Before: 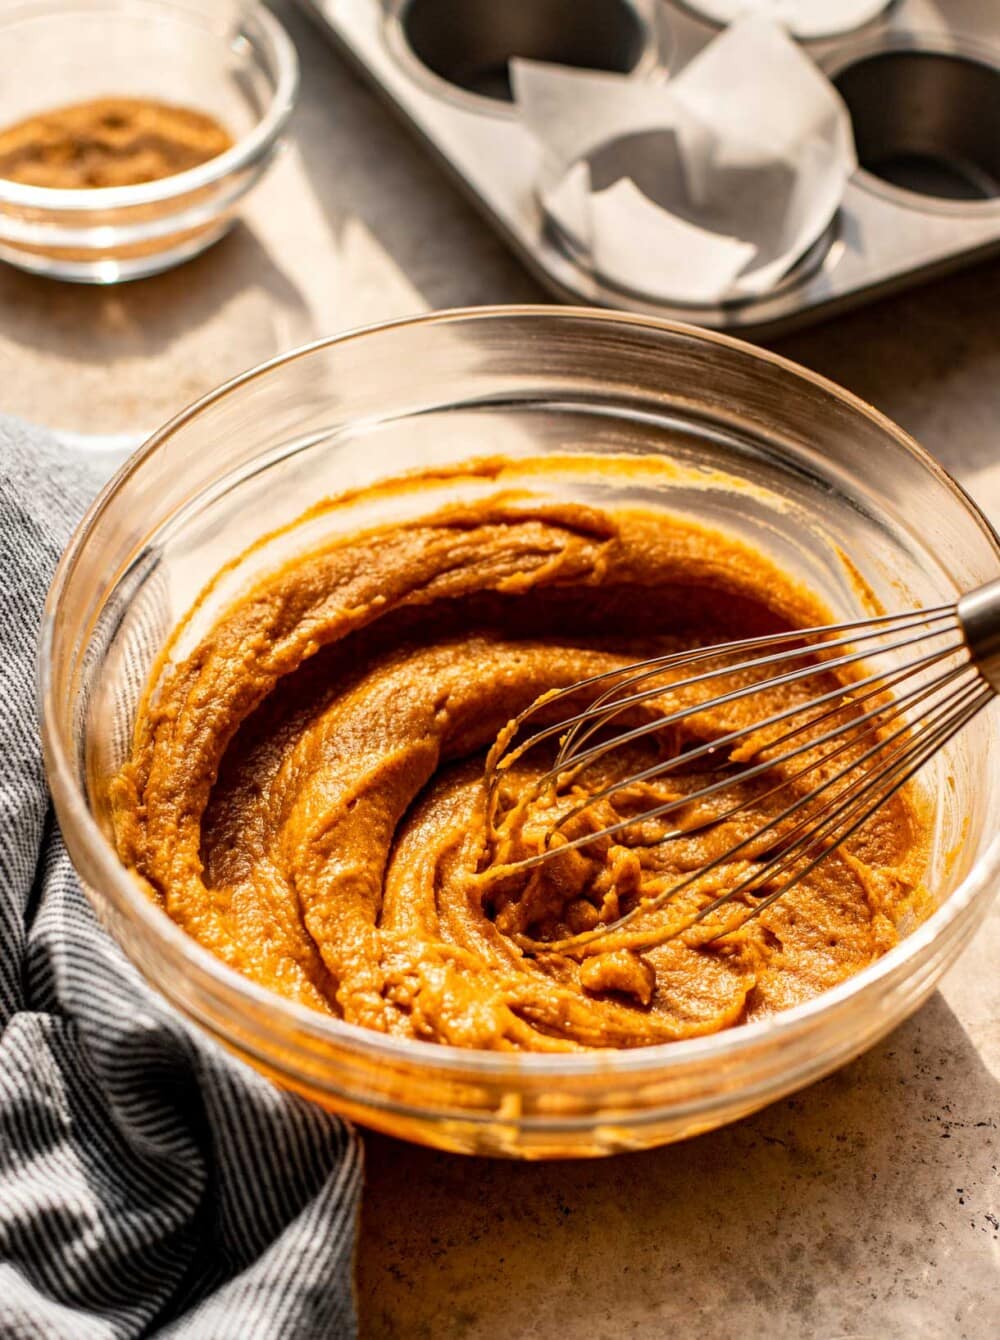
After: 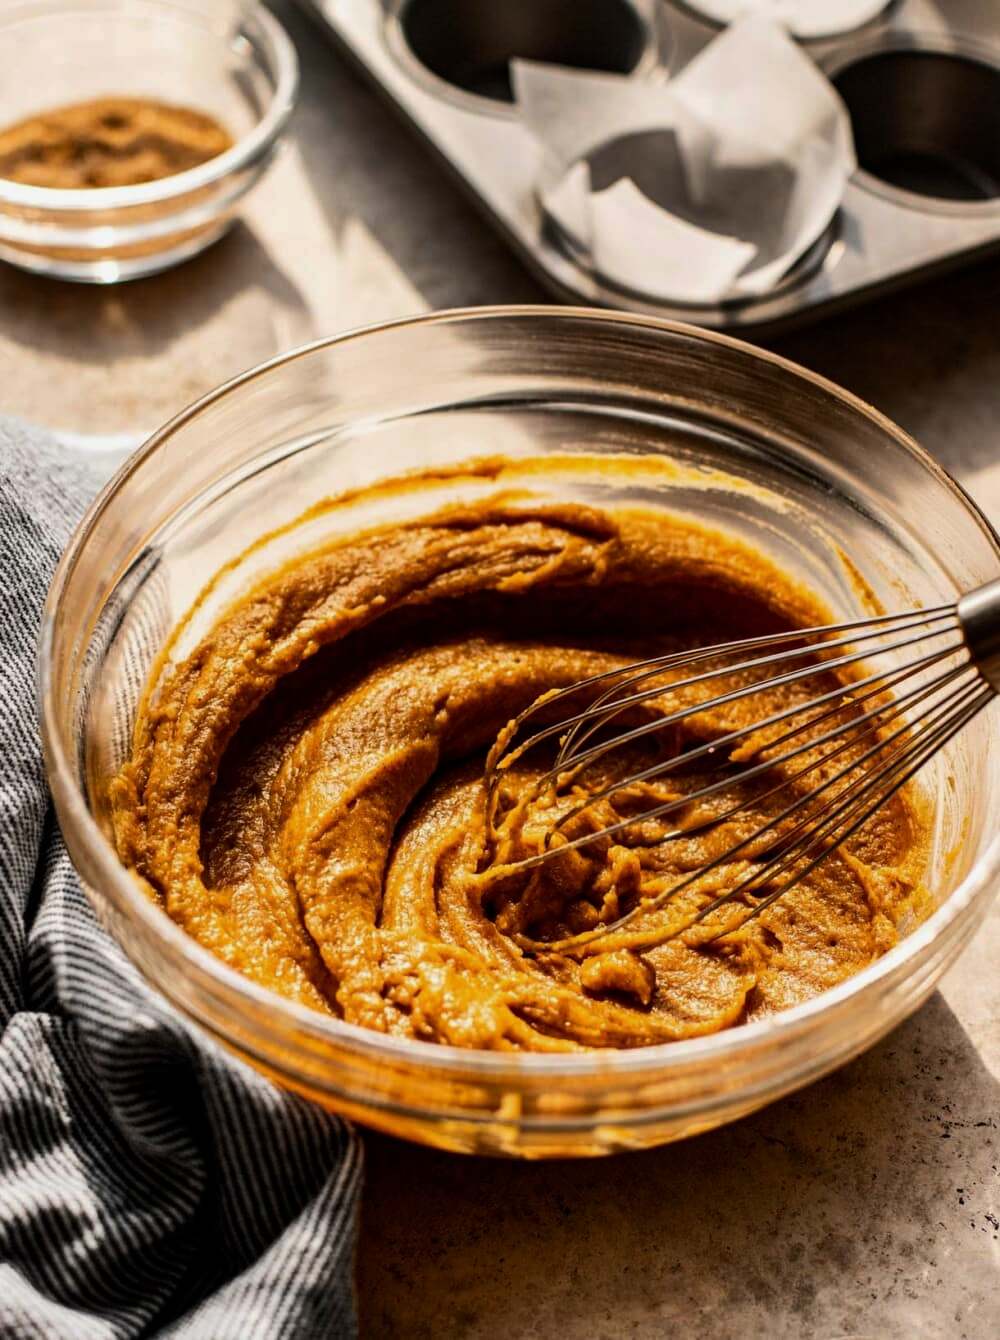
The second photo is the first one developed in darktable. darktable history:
tone equalizer: -8 EV -0.75 EV, -7 EV -0.7 EV, -6 EV -0.6 EV, -5 EV -0.4 EV, -3 EV 0.4 EV, -2 EV 0.6 EV, -1 EV 0.7 EV, +0 EV 0.75 EV, edges refinement/feathering 500, mask exposure compensation -1.57 EV, preserve details no
exposure: black level correction 0, exposure -0.766 EV, compensate highlight preservation false
